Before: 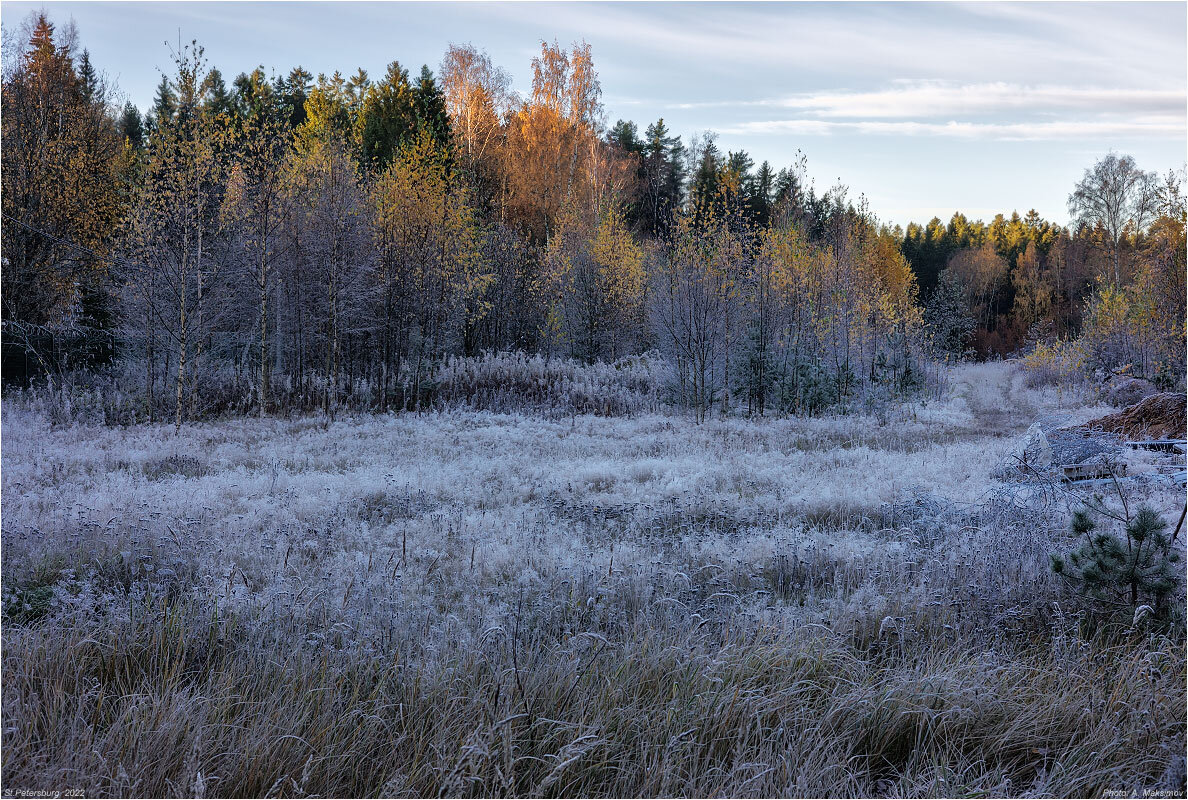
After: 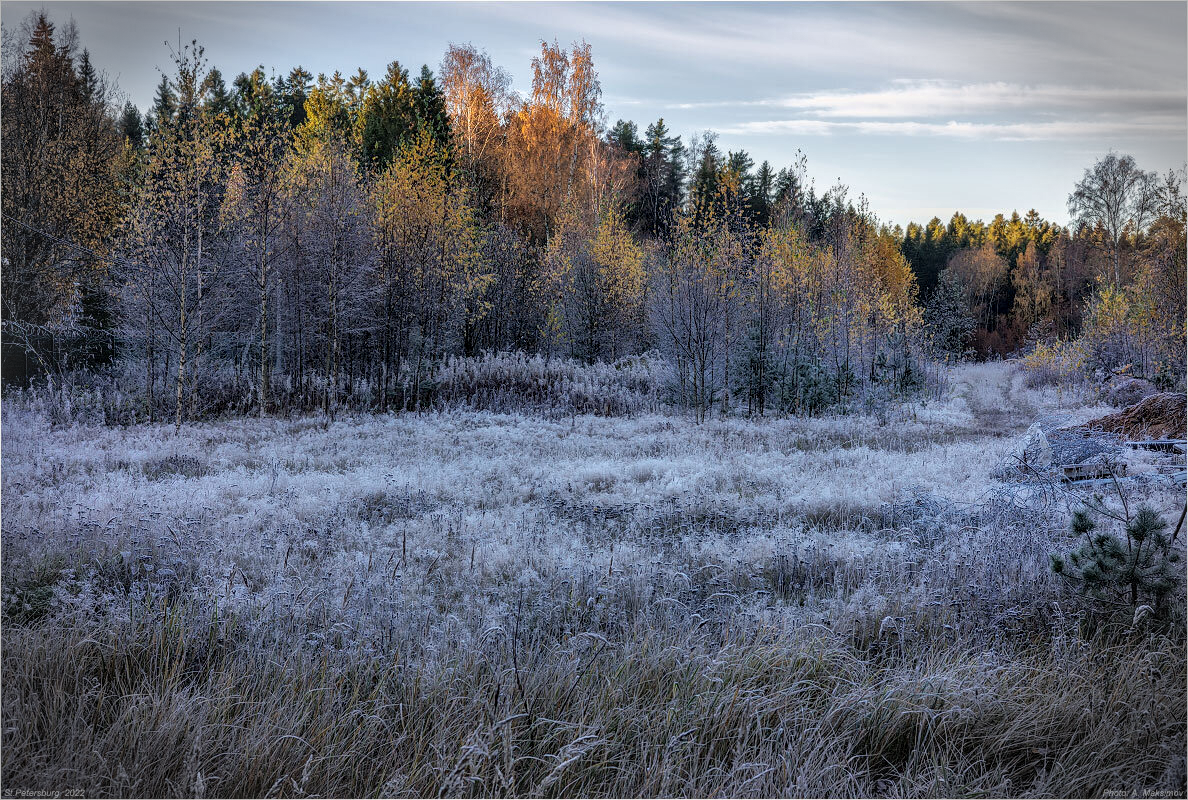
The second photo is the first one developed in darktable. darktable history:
local contrast: highlights 23%, detail 130%
vignetting: fall-off start 90.45%, fall-off radius 38.37%, width/height ratio 1.213, shape 1.3, dithering 8-bit output, unbound false
